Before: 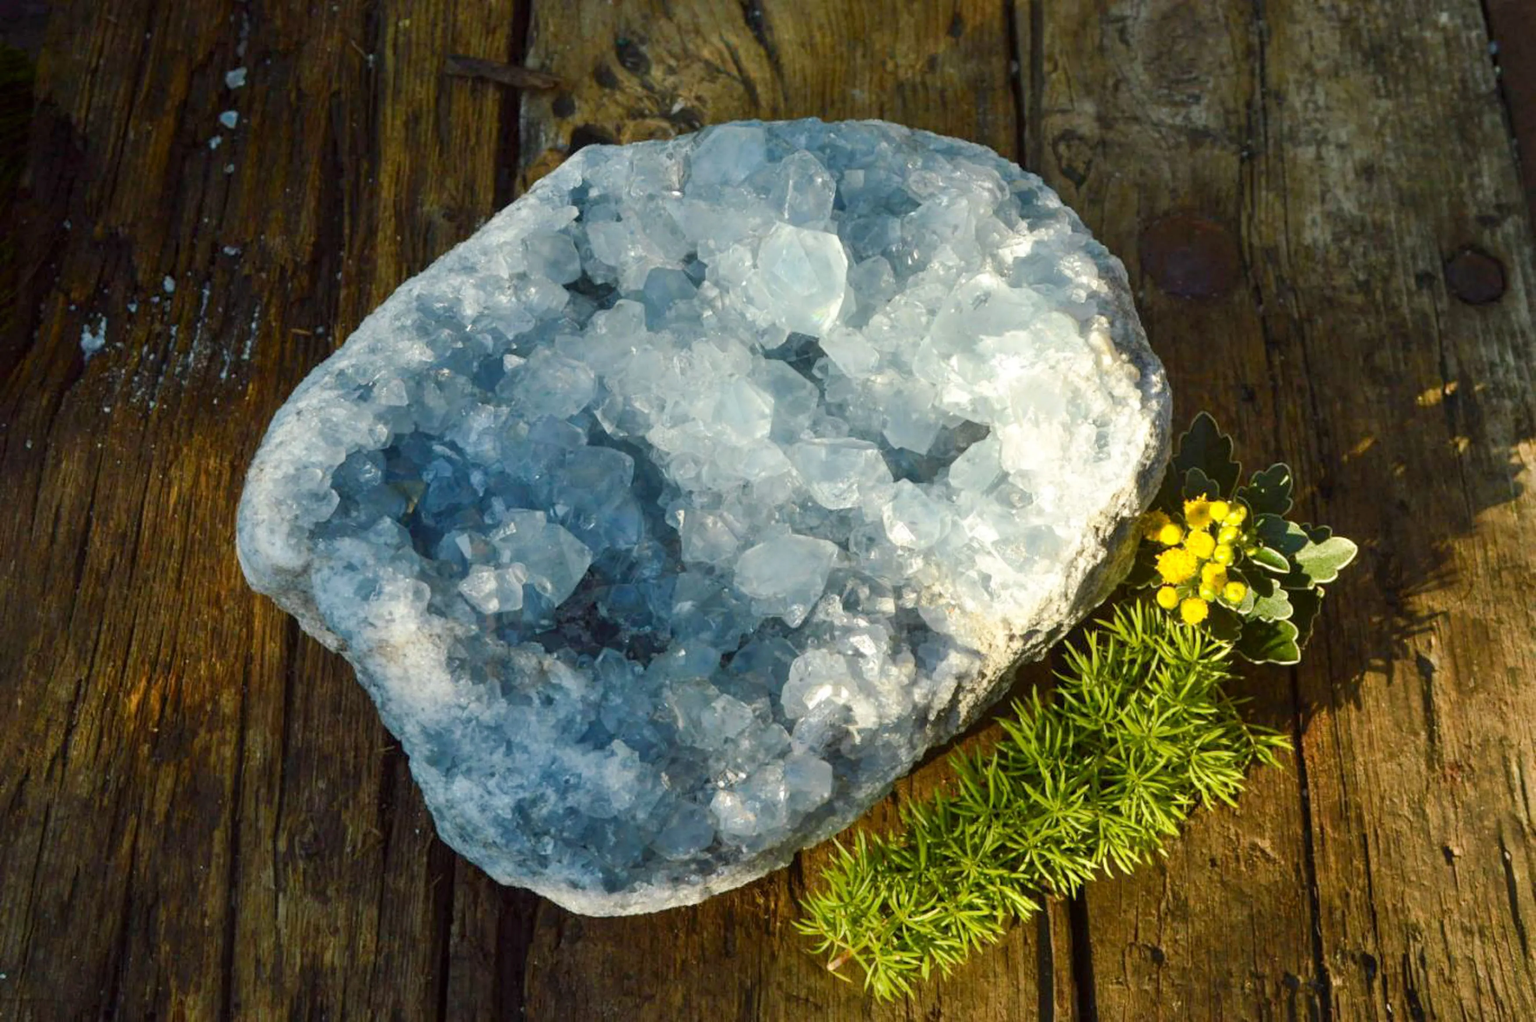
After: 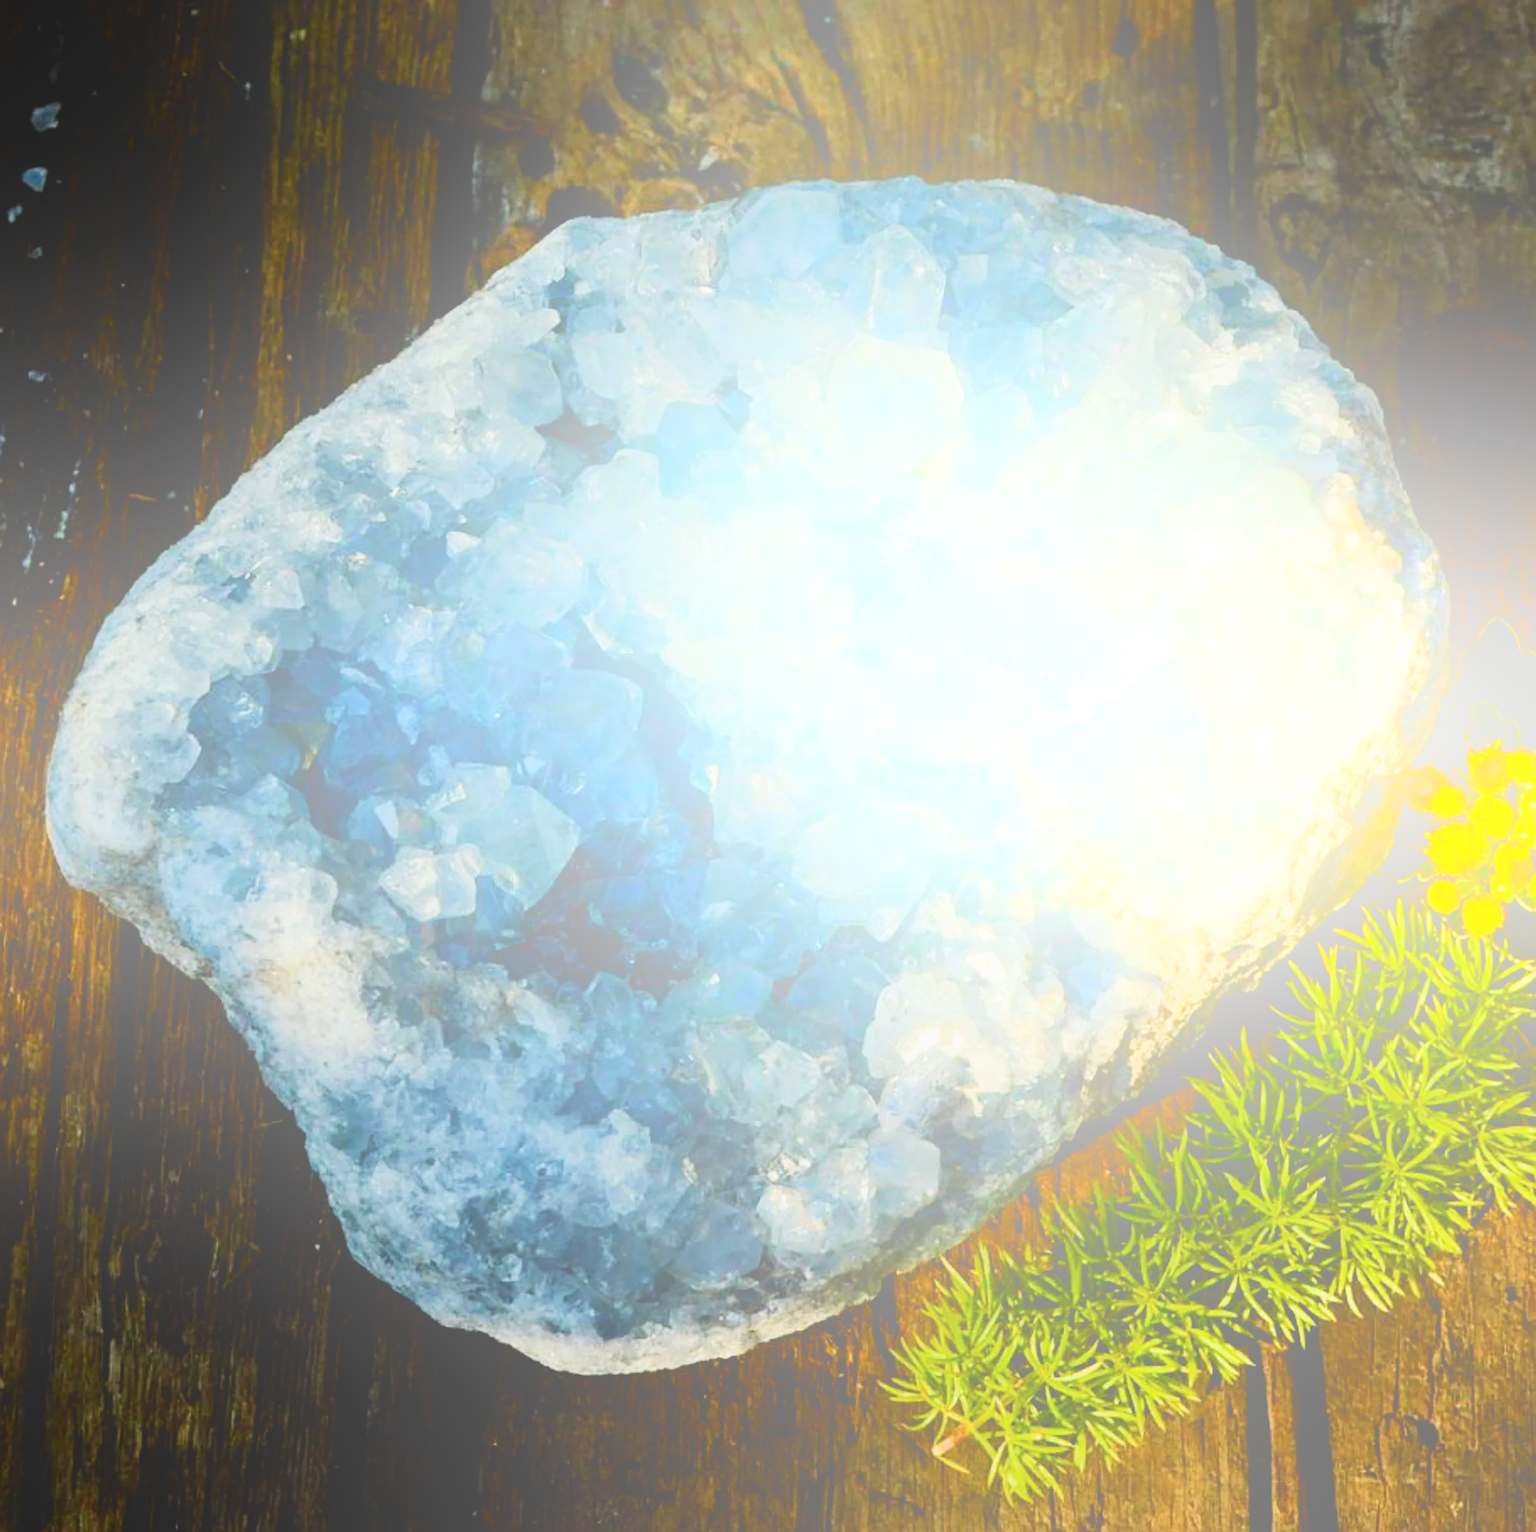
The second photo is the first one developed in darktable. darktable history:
crop and rotate: left 13.409%, right 19.924%
bloom: size 85%, threshold 5%, strength 85%
filmic rgb: black relative exposure -5 EV, hardness 2.88, contrast 1.2, highlights saturation mix -30%
sharpen: on, module defaults
contrast brightness saturation: contrast 0.2, brightness -0.11, saturation 0.1
tone equalizer: on, module defaults
